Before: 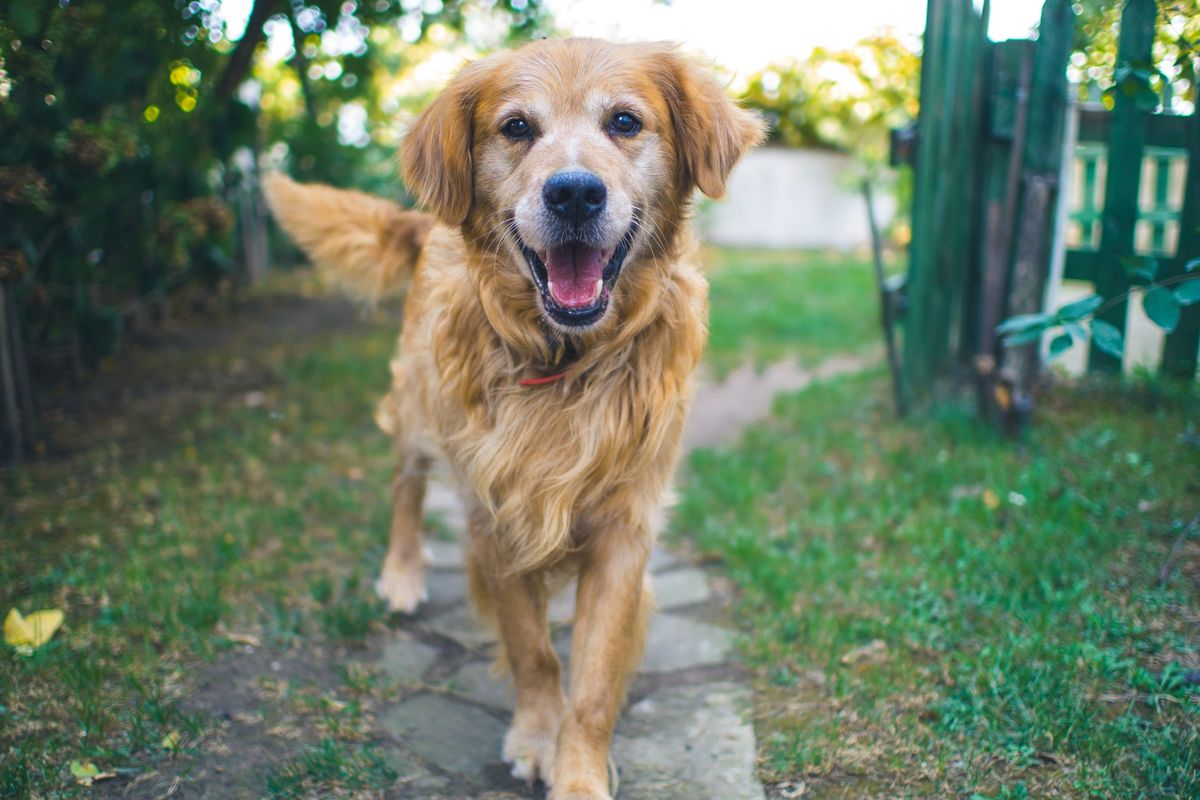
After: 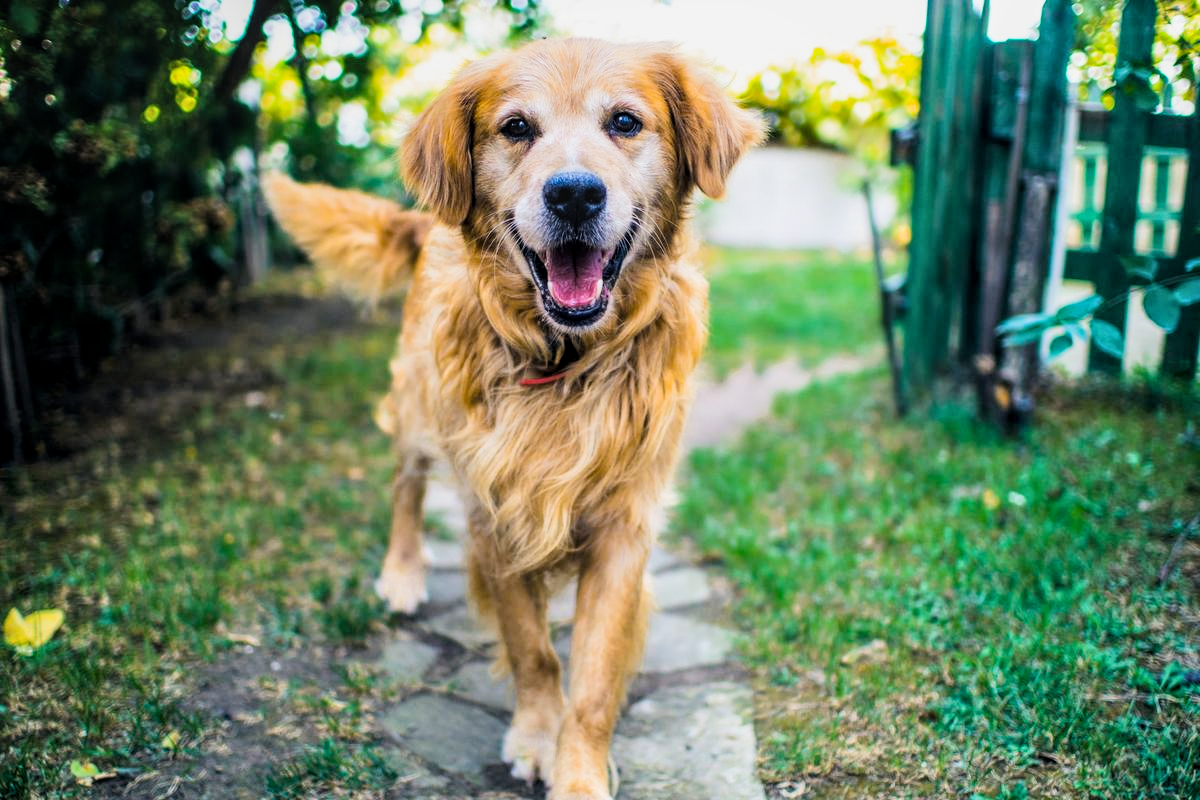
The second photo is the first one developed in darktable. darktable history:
filmic rgb: black relative exposure -5 EV, hardness 2.88, contrast 1.5, highlights saturation mix -30%
color balance rgb: perceptual saturation grading › global saturation 20%, global vibrance 20%
local contrast: on, module defaults
exposure: black level correction 0, exposure 0.3 EV, compensate highlight preservation false
